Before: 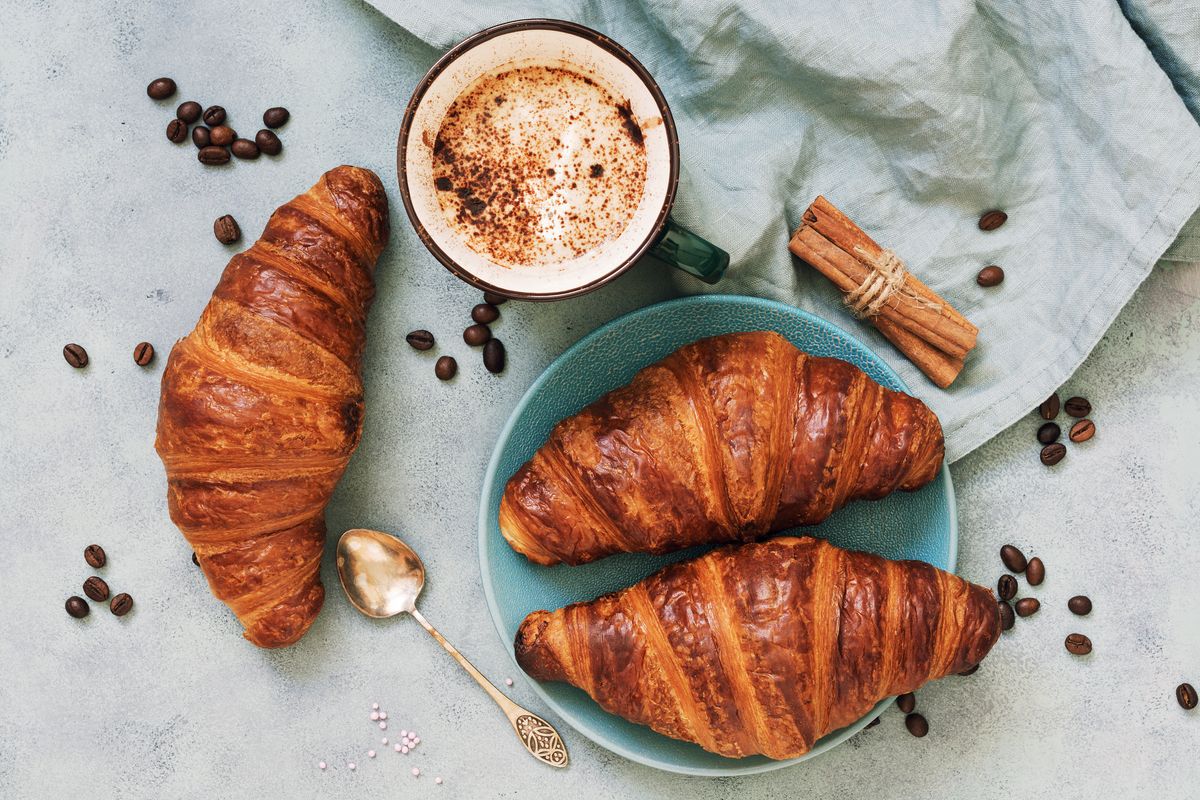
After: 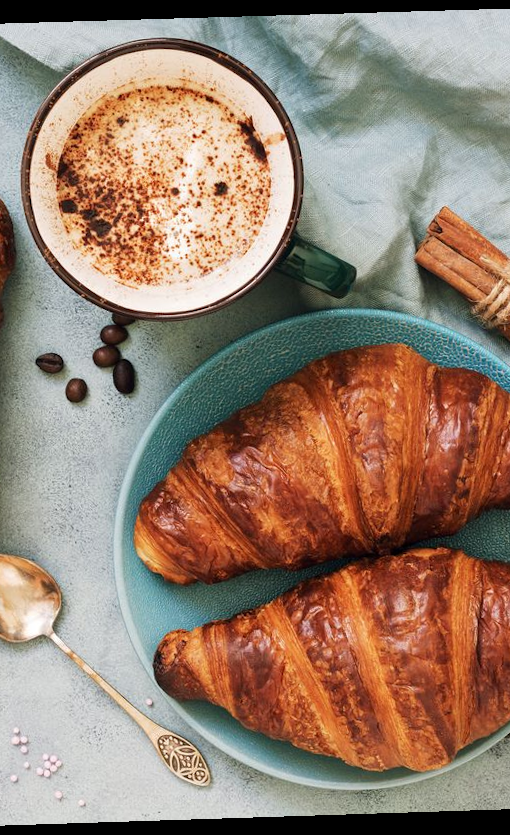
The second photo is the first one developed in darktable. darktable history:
crop: left 31.229%, right 27.105%
rotate and perspective: rotation -1.77°, lens shift (horizontal) 0.004, automatic cropping off
